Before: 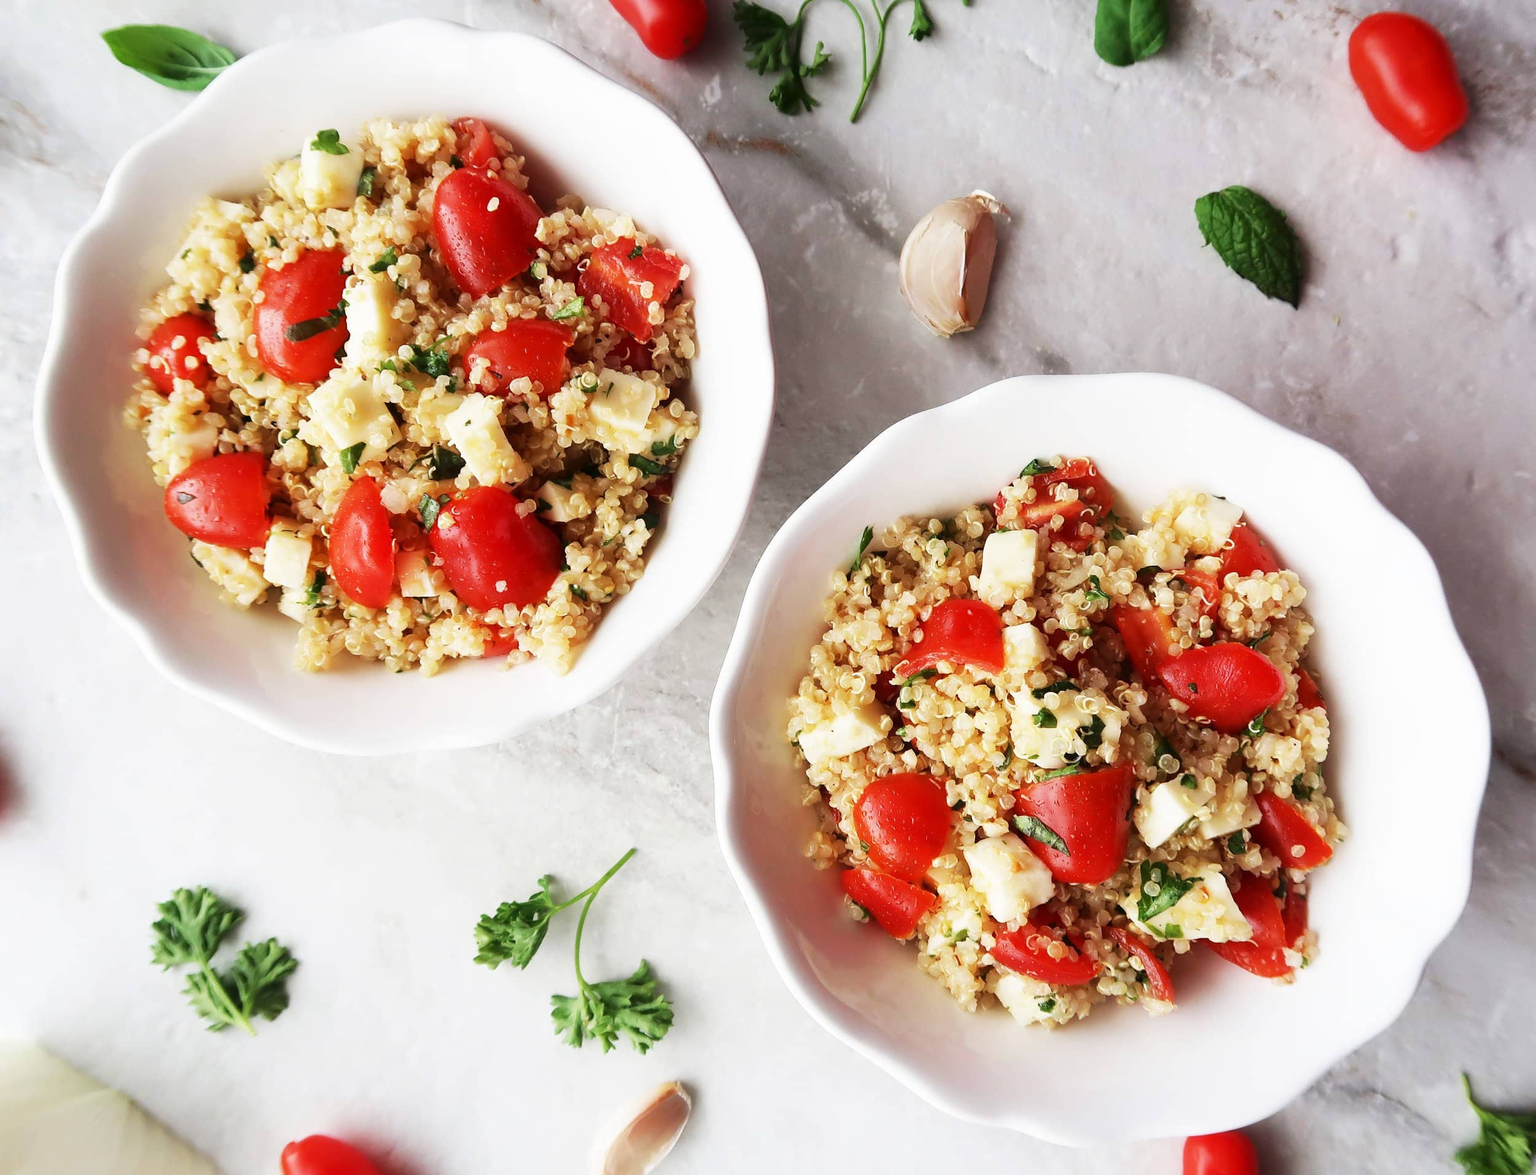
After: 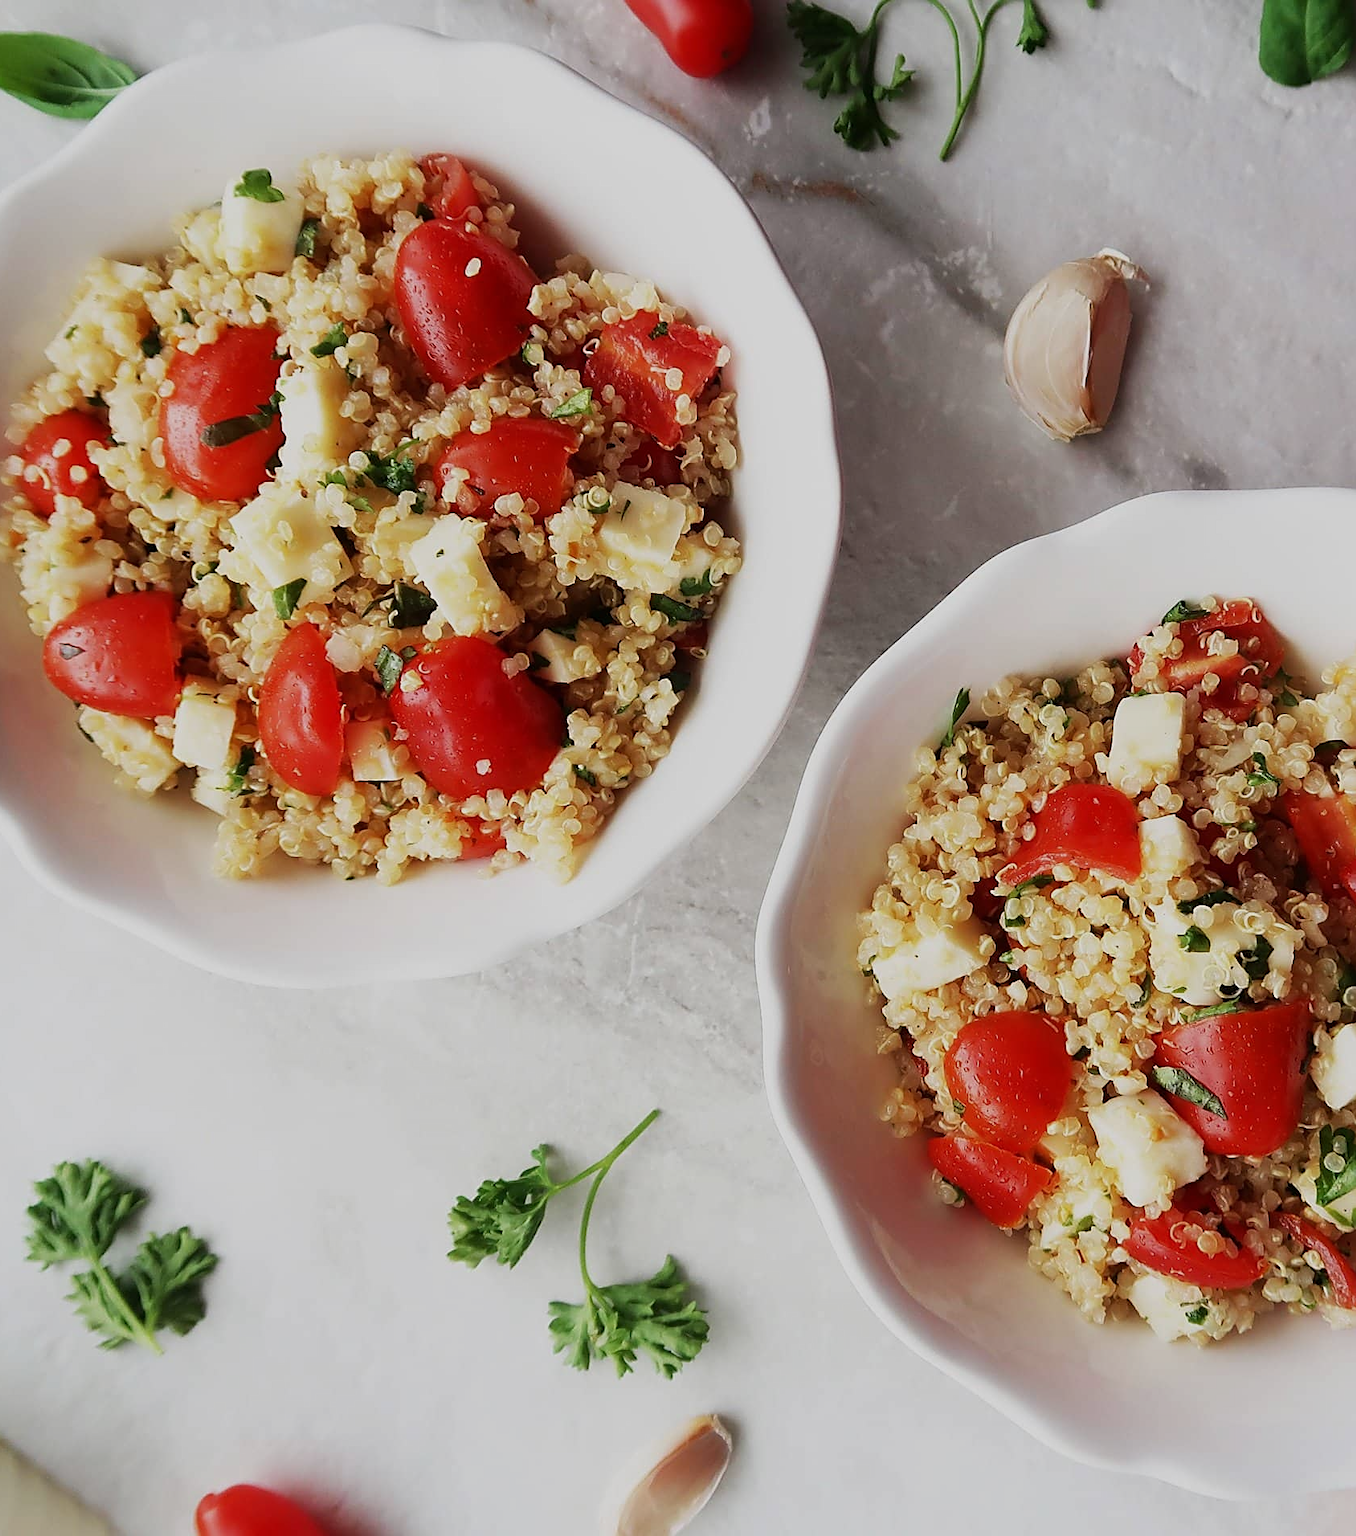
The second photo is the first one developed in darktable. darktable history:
sharpen: on, module defaults
exposure: exposure -0.607 EV, compensate highlight preservation false
crop and rotate: left 8.617%, right 23.803%
